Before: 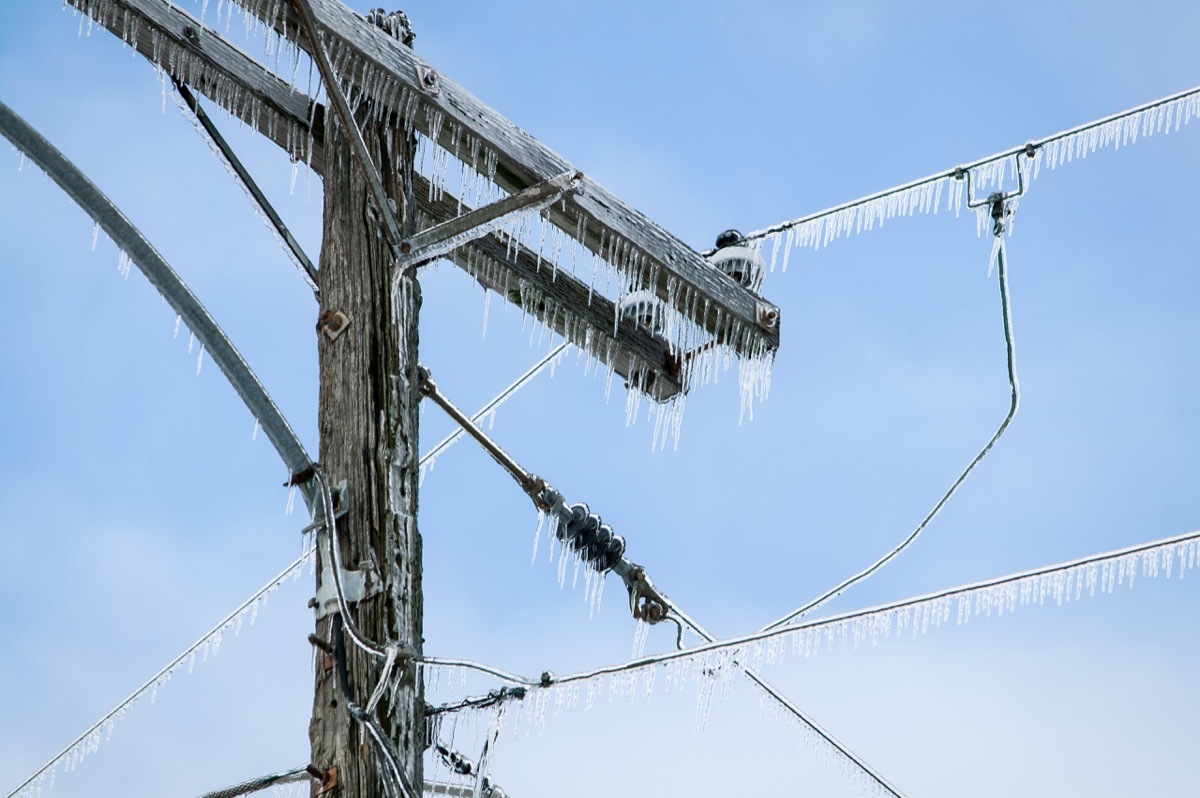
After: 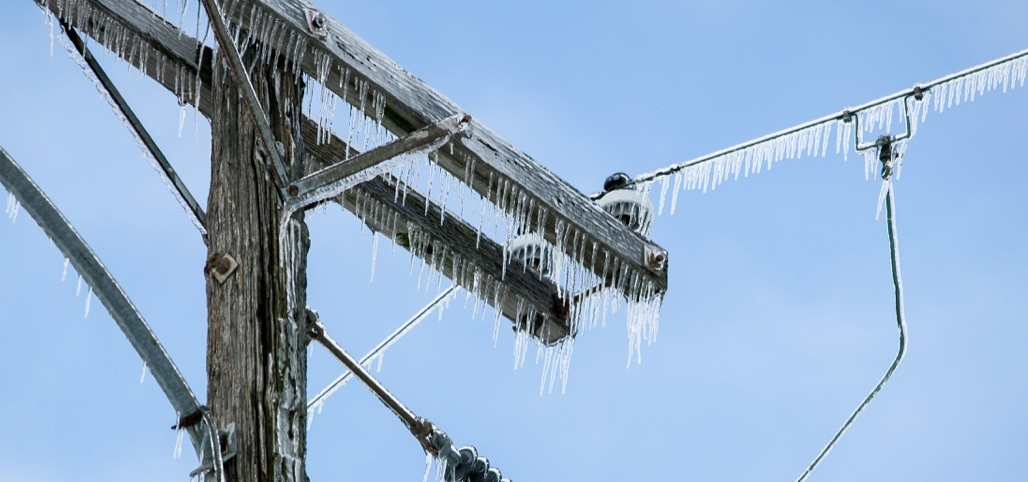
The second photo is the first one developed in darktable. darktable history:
crop and rotate: left 9.345%, top 7.22%, right 4.982%, bottom 32.331%
exposure: compensate highlight preservation false
